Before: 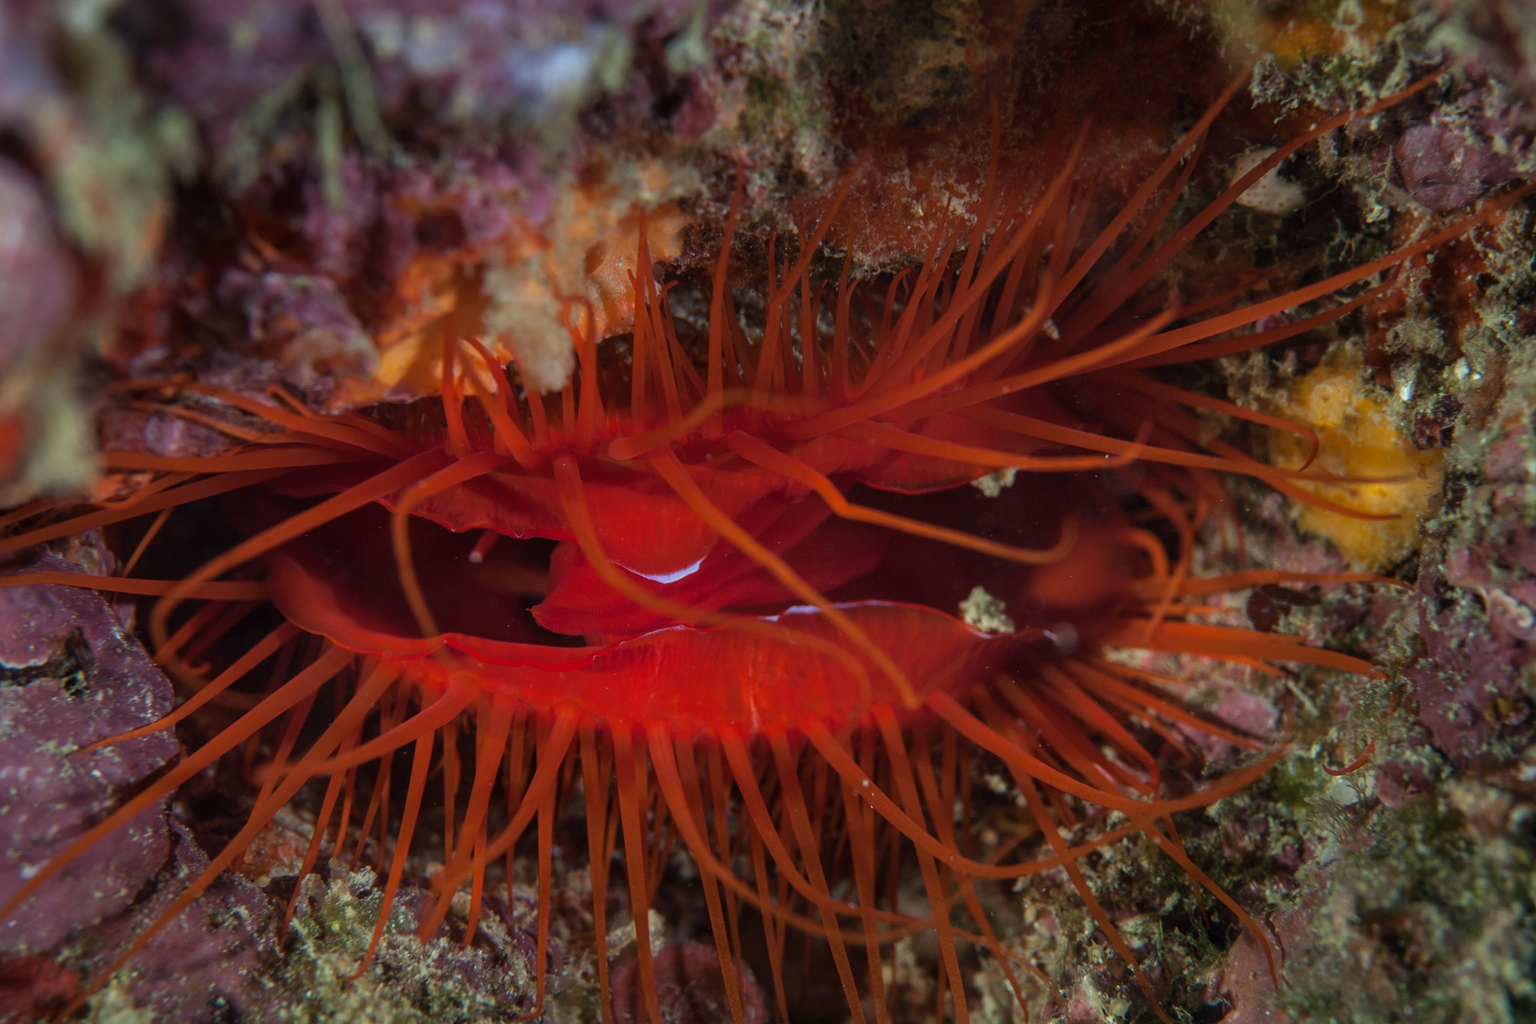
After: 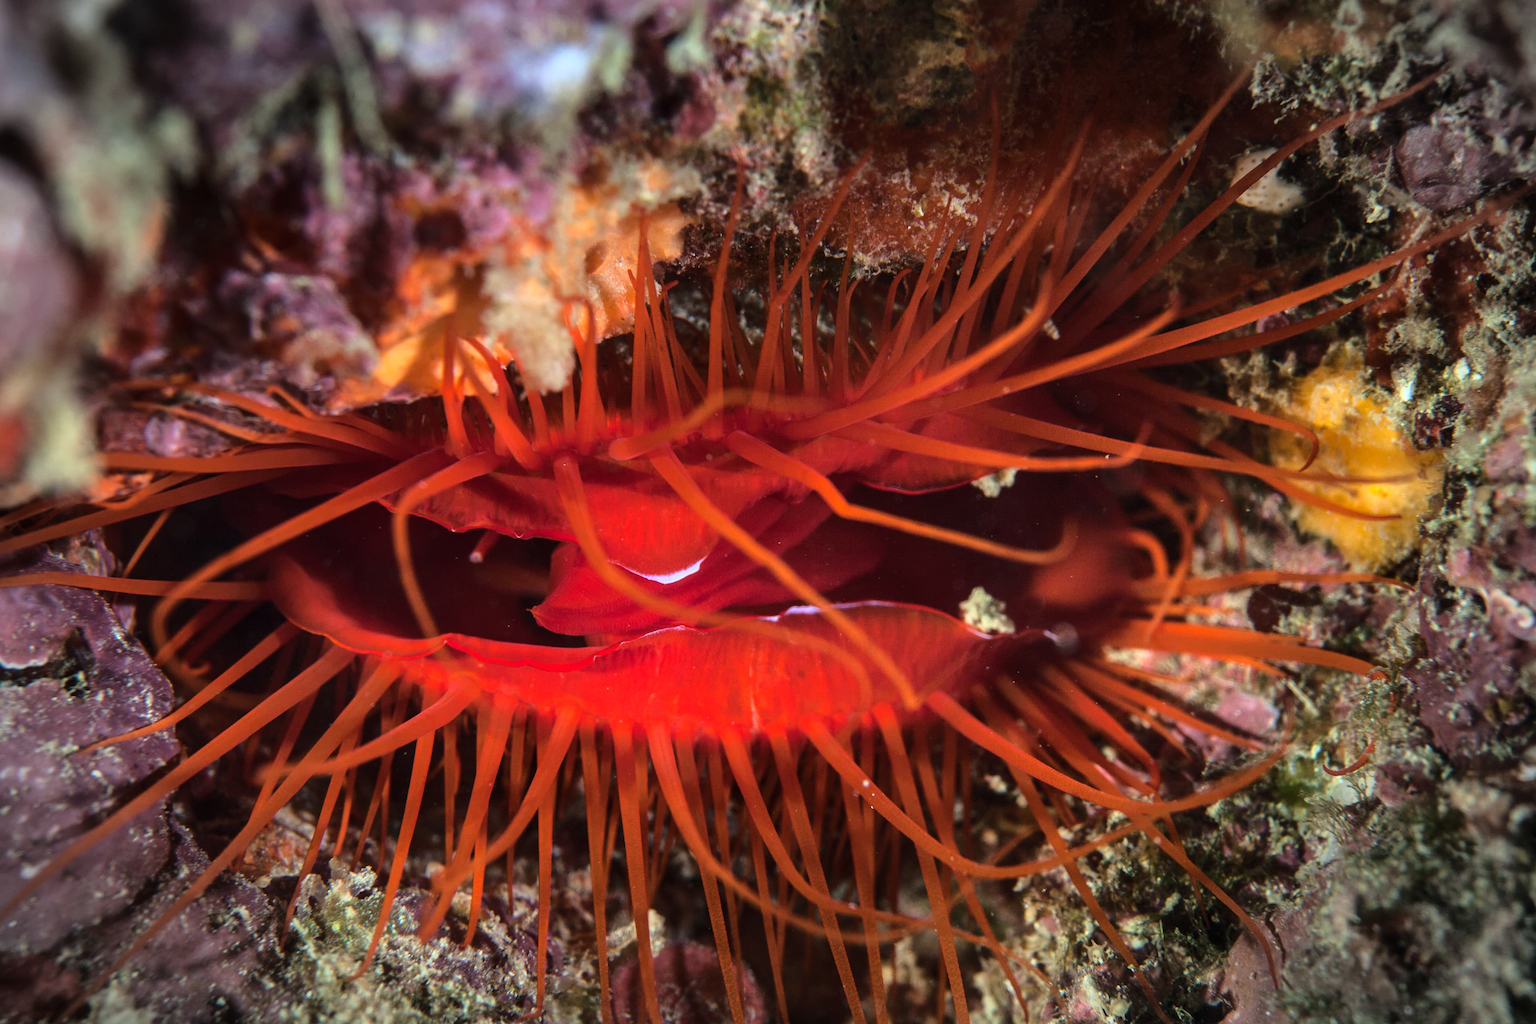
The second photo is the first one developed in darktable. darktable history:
base curve: curves: ch0 [(0, 0) (0.026, 0.03) (0.109, 0.232) (0.351, 0.748) (0.669, 0.968) (1, 1)]
vignetting: fall-off start 90.64%, fall-off radius 39.06%, width/height ratio 1.226, shape 1.29
